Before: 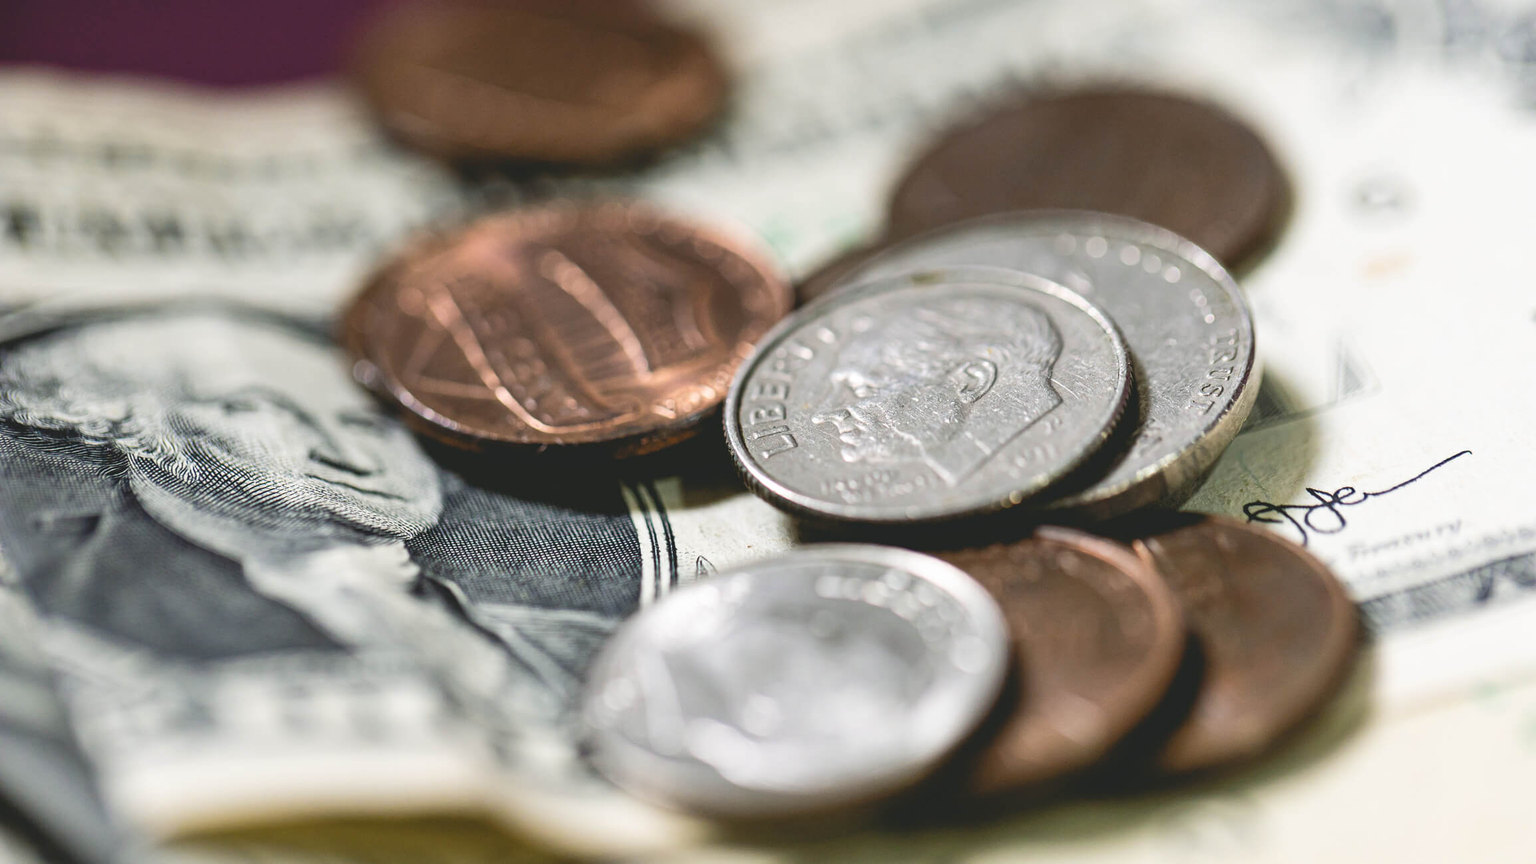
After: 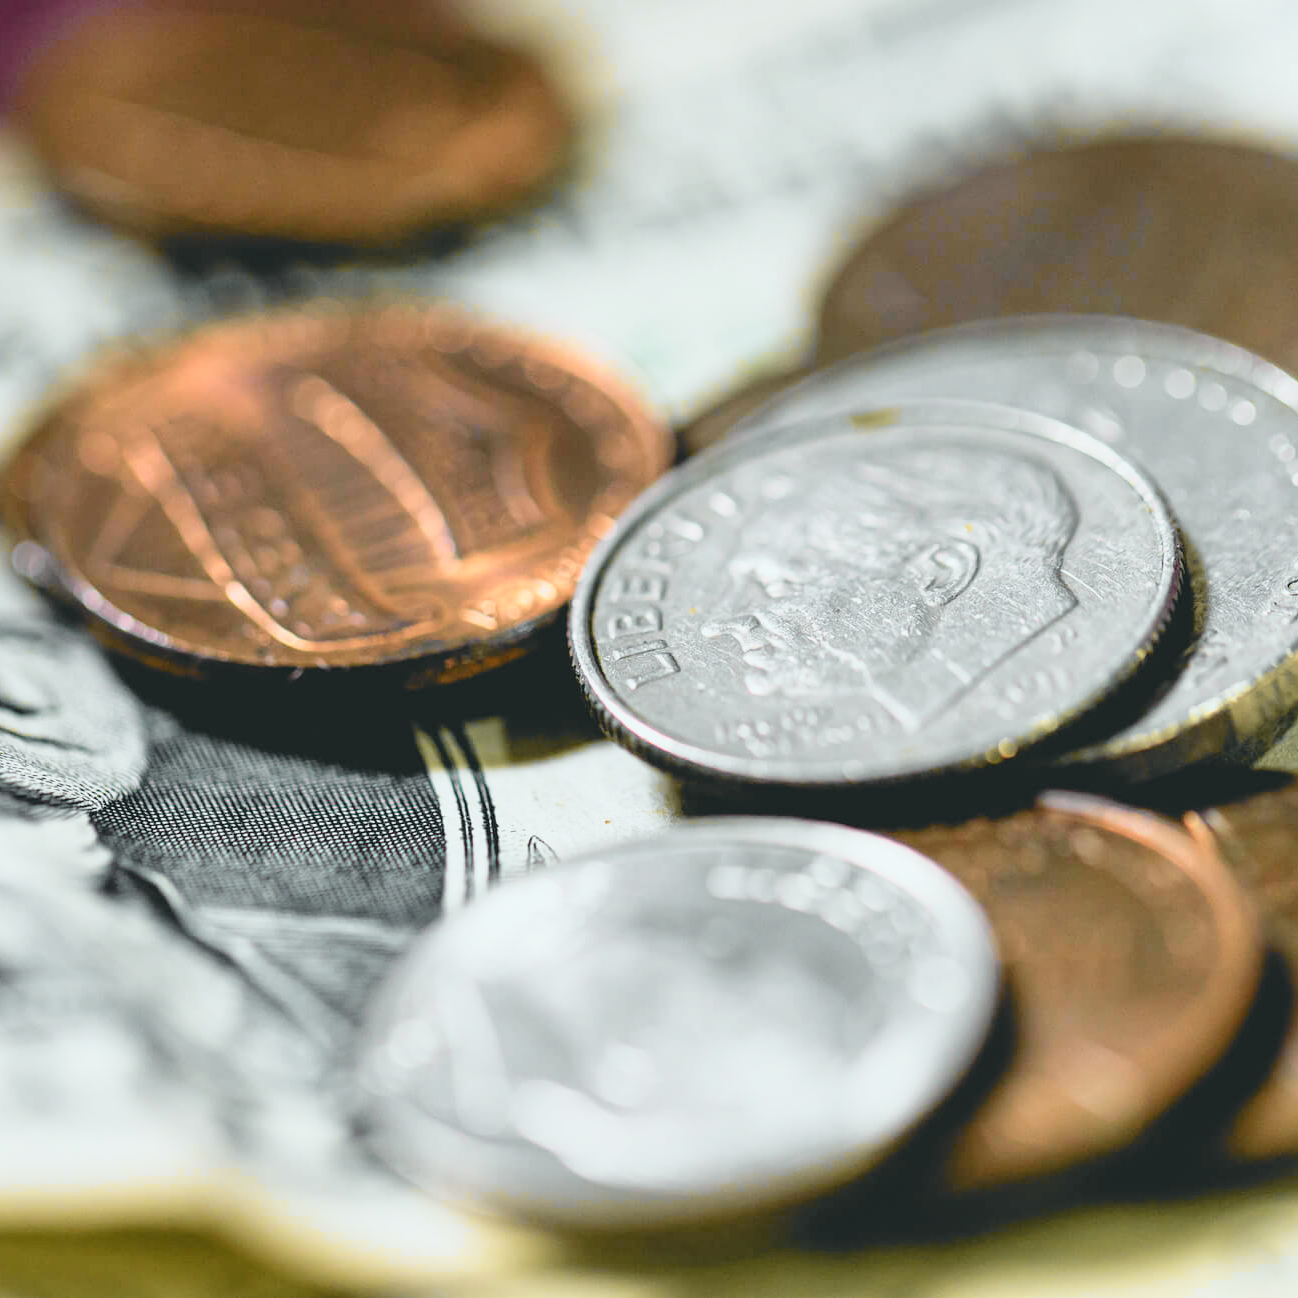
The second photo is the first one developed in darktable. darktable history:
crop and rotate: left 22.516%, right 21.234%
tone curve: curves: ch0 [(0, 0.015) (0.084, 0.074) (0.162, 0.165) (0.304, 0.382) (0.466, 0.576) (0.654, 0.741) (0.848, 0.906) (0.984, 0.963)]; ch1 [(0, 0) (0.34, 0.235) (0.46, 0.46) (0.515, 0.502) (0.553, 0.567) (0.764, 0.815) (1, 1)]; ch2 [(0, 0) (0.44, 0.458) (0.479, 0.492) (0.524, 0.507) (0.547, 0.579) (0.673, 0.712) (1, 1)], color space Lab, independent channels, preserve colors none
